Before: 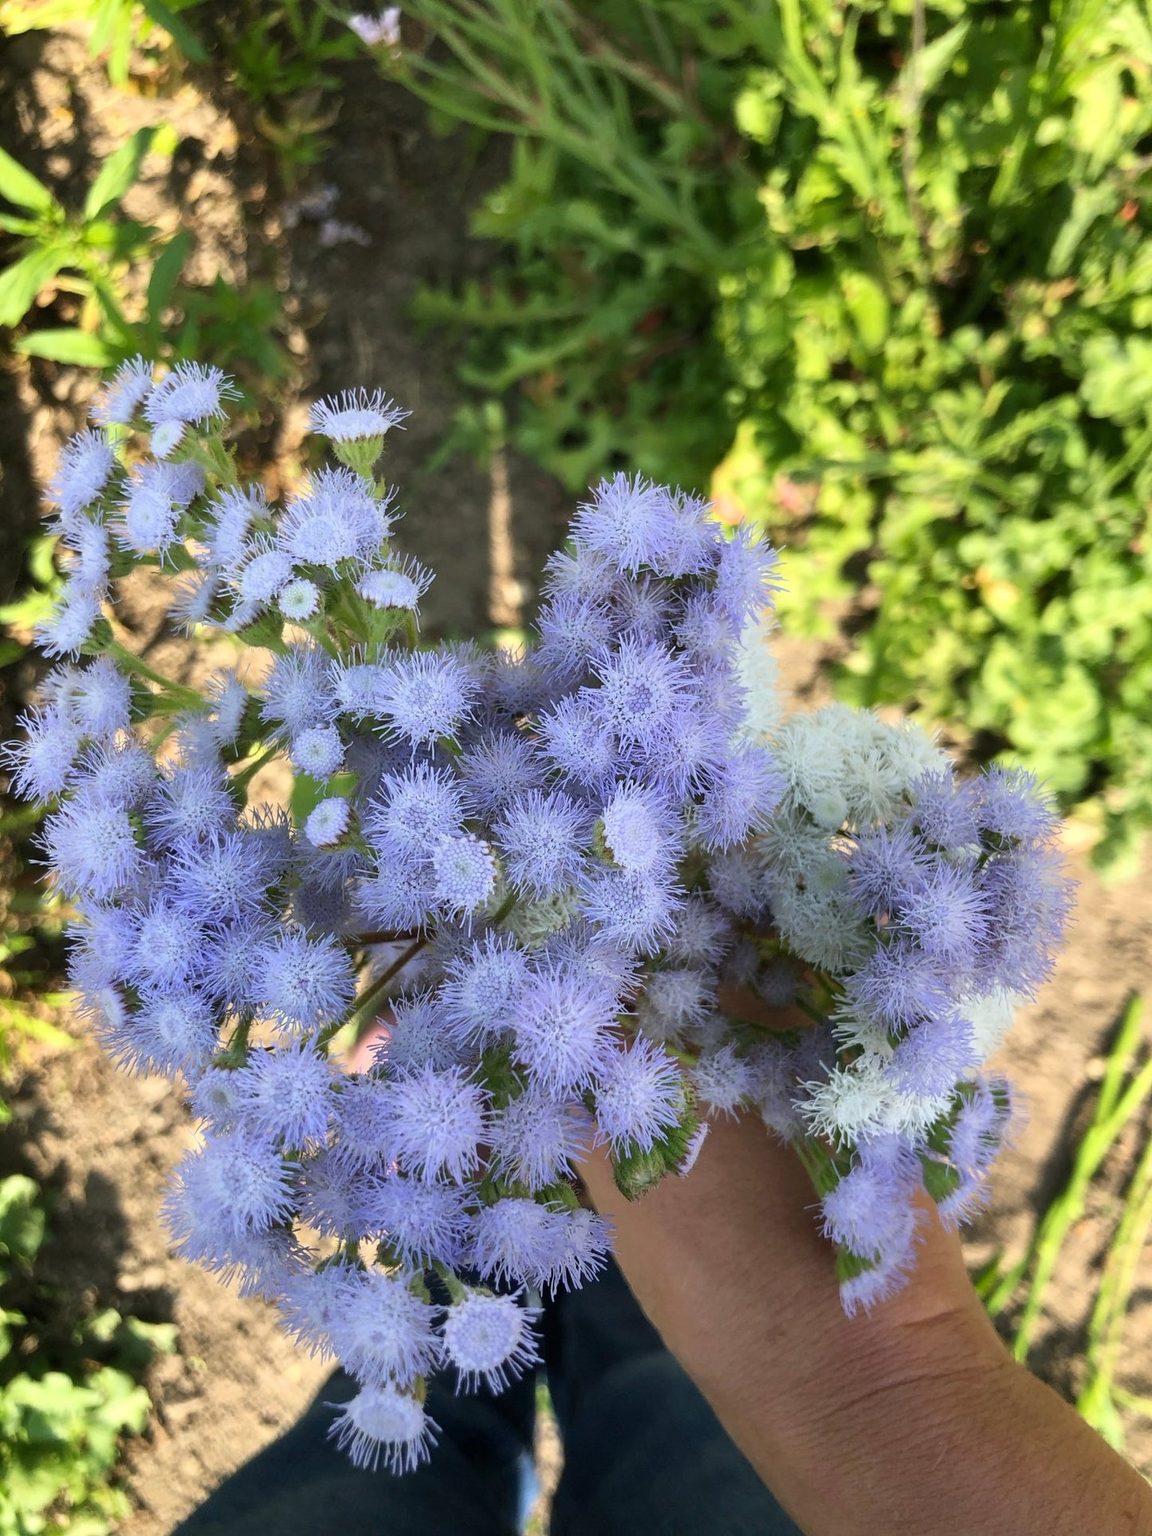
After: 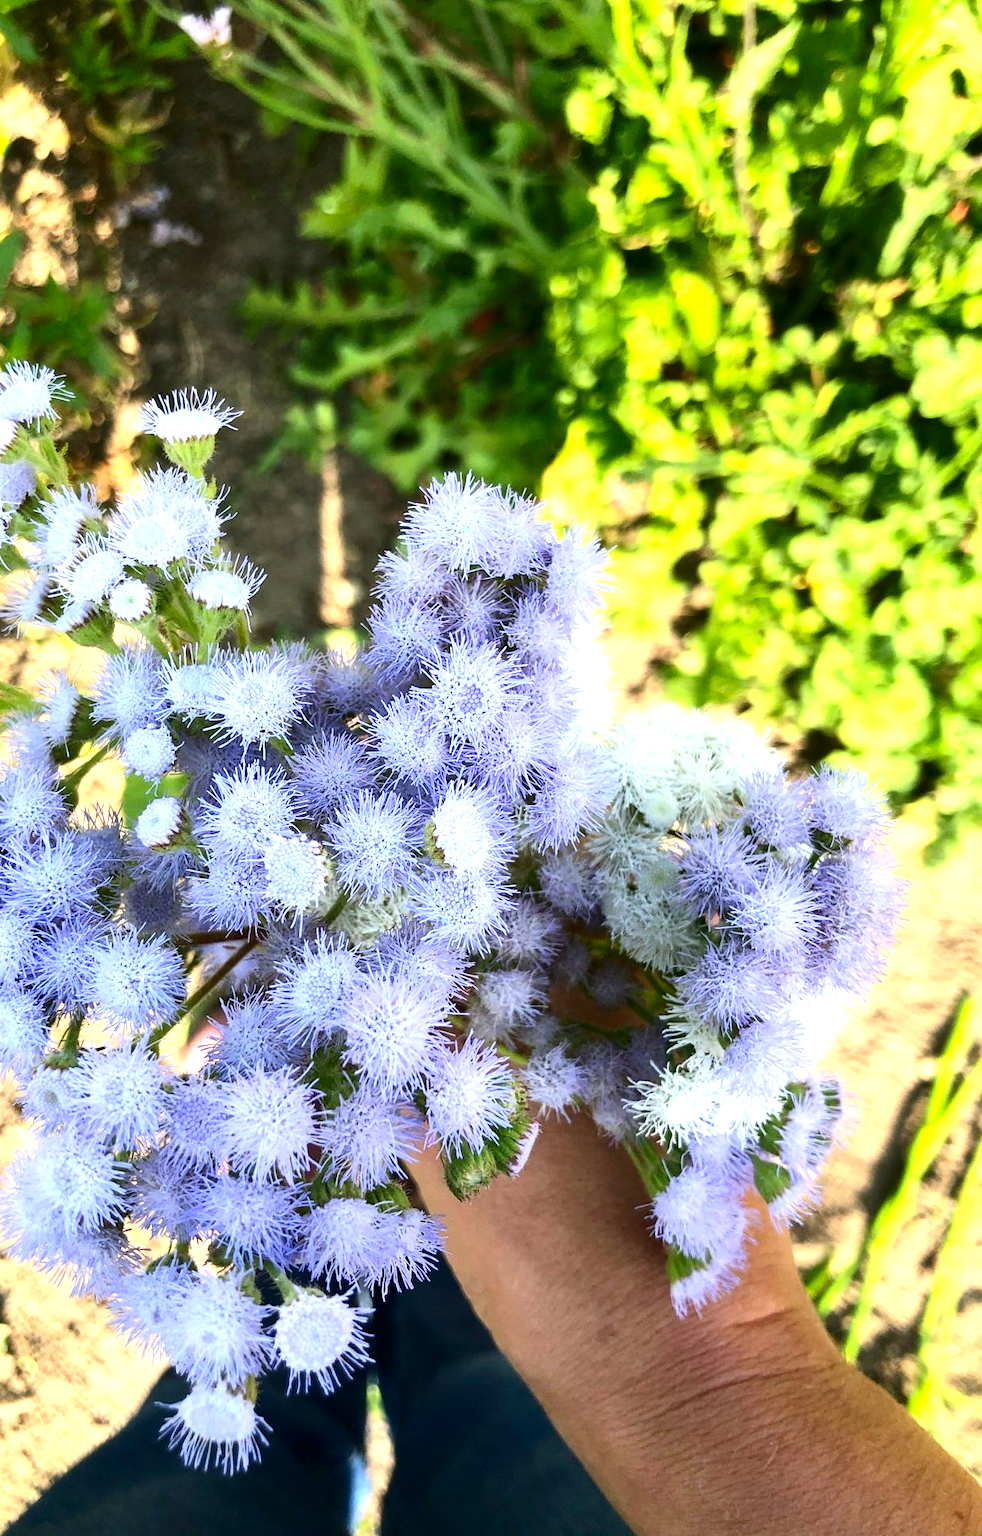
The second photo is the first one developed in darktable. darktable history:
exposure: black level correction 0, exposure 1 EV, compensate highlight preservation false
contrast brightness saturation: contrast 0.191, brightness -0.109, saturation 0.207
crop and rotate: left 14.68%
